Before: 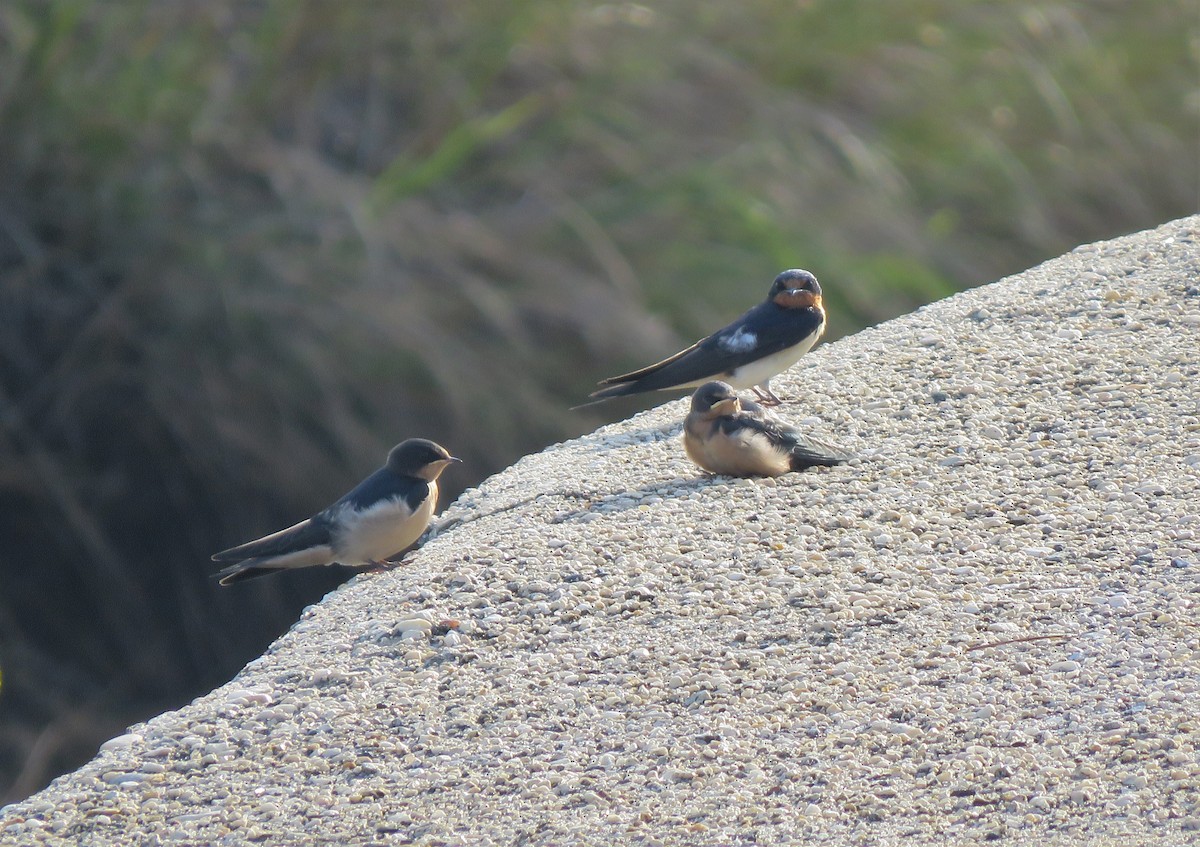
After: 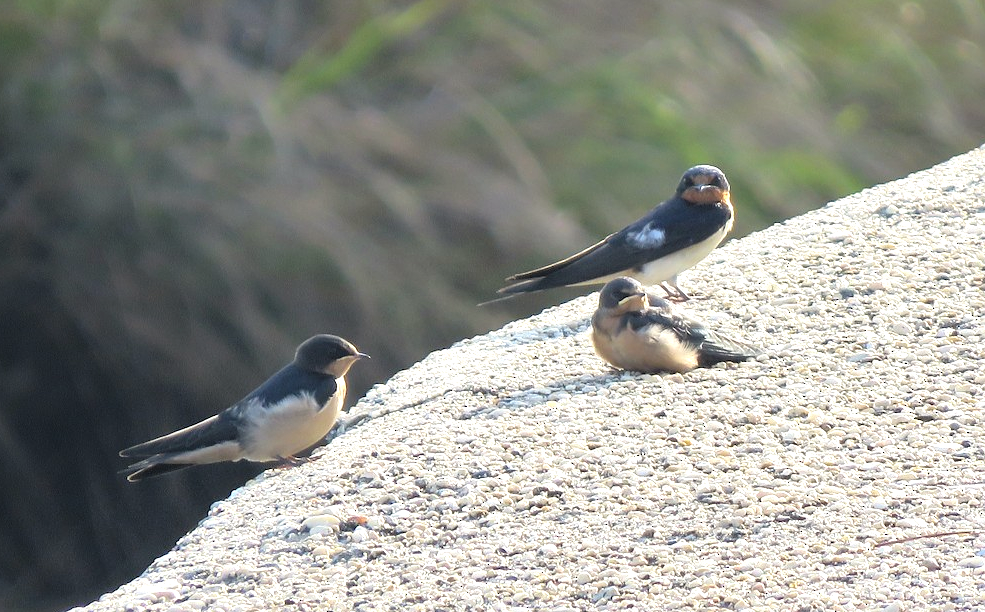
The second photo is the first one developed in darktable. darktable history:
crop: left 7.746%, top 12.283%, right 10.089%, bottom 15.449%
tone equalizer: -8 EV -0.719 EV, -7 EV -0.686 EV, -6 EV -0.589 EV, -5 EV -0.387 EV, -3 EV 0.374 EV, -2 EV 0.6 EV, -1 EV 0.686 EV, +0 EV 0.774 EV
color correction: highlights b* 3.03
sharpen: amount 0.2
